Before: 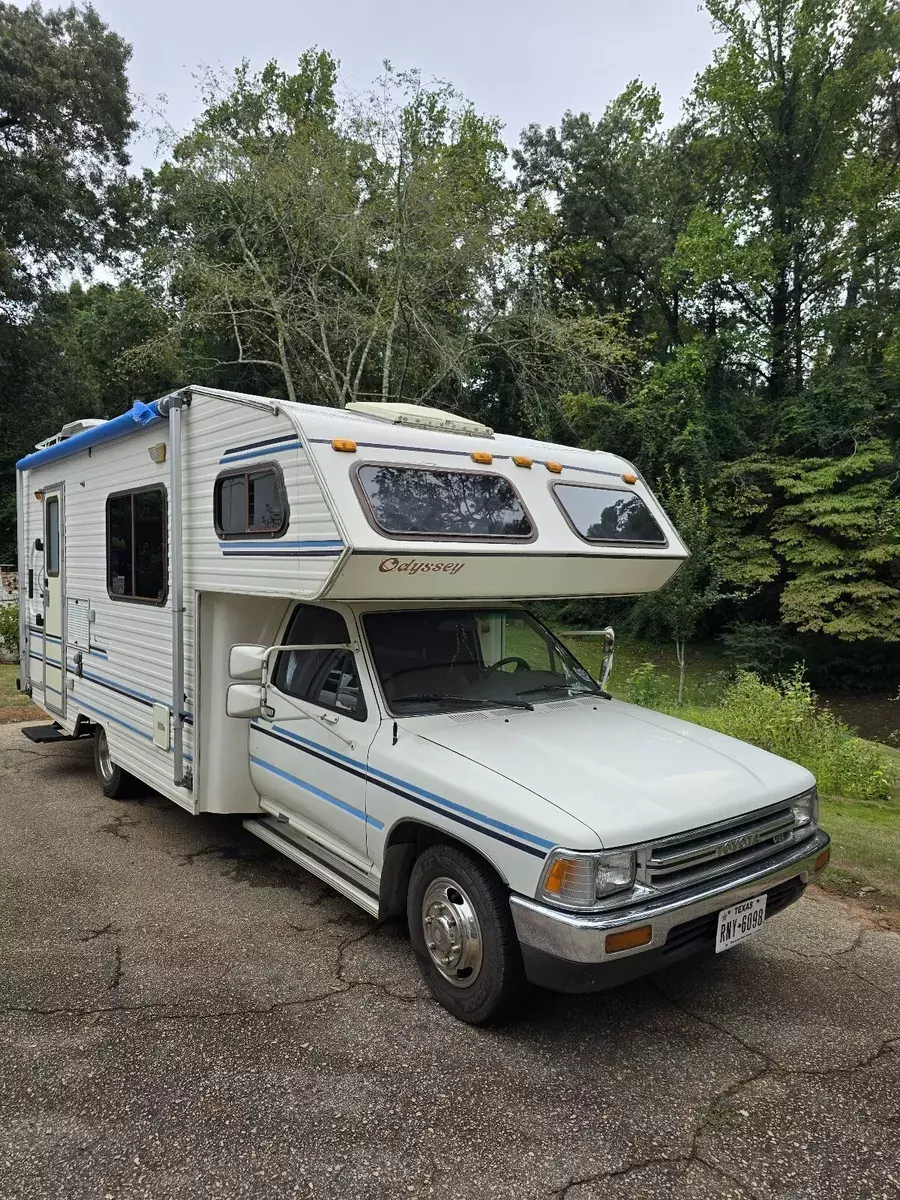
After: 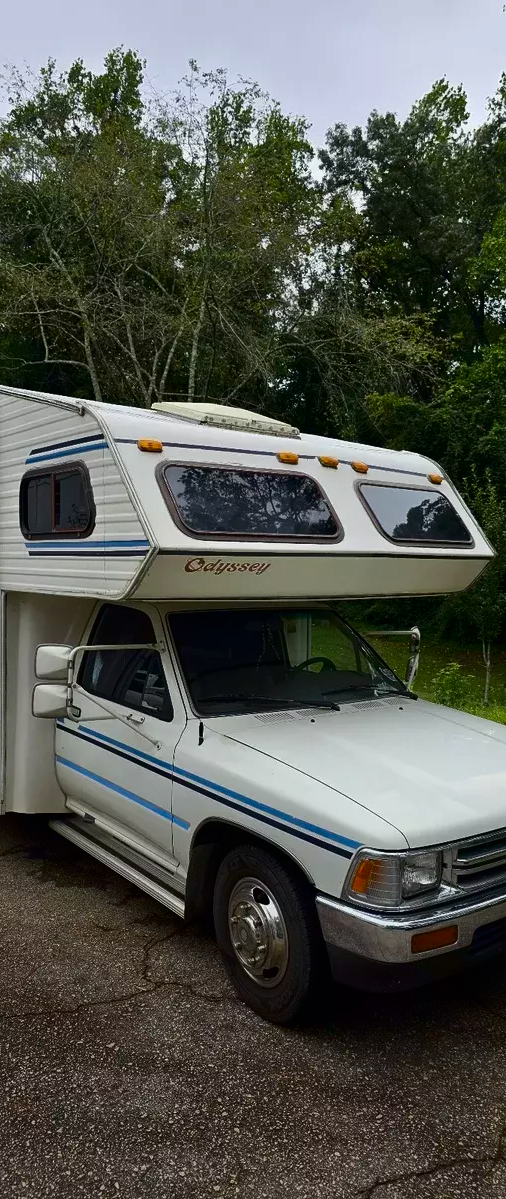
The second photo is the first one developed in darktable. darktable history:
contrast brightness saturation: contrast 0.101, brightness -0.26, saturation 0.14
crop: left 21.62%, right 22.126%, bottom 0.003%
contrast equalizer: octaves 7, y [[0.5, 0.501, 0.525, 0.597, 0.58, 0.514], [0.5 ×6], [0.5 ×6], [0 ×6], [0 ×6]], mix -0.347
